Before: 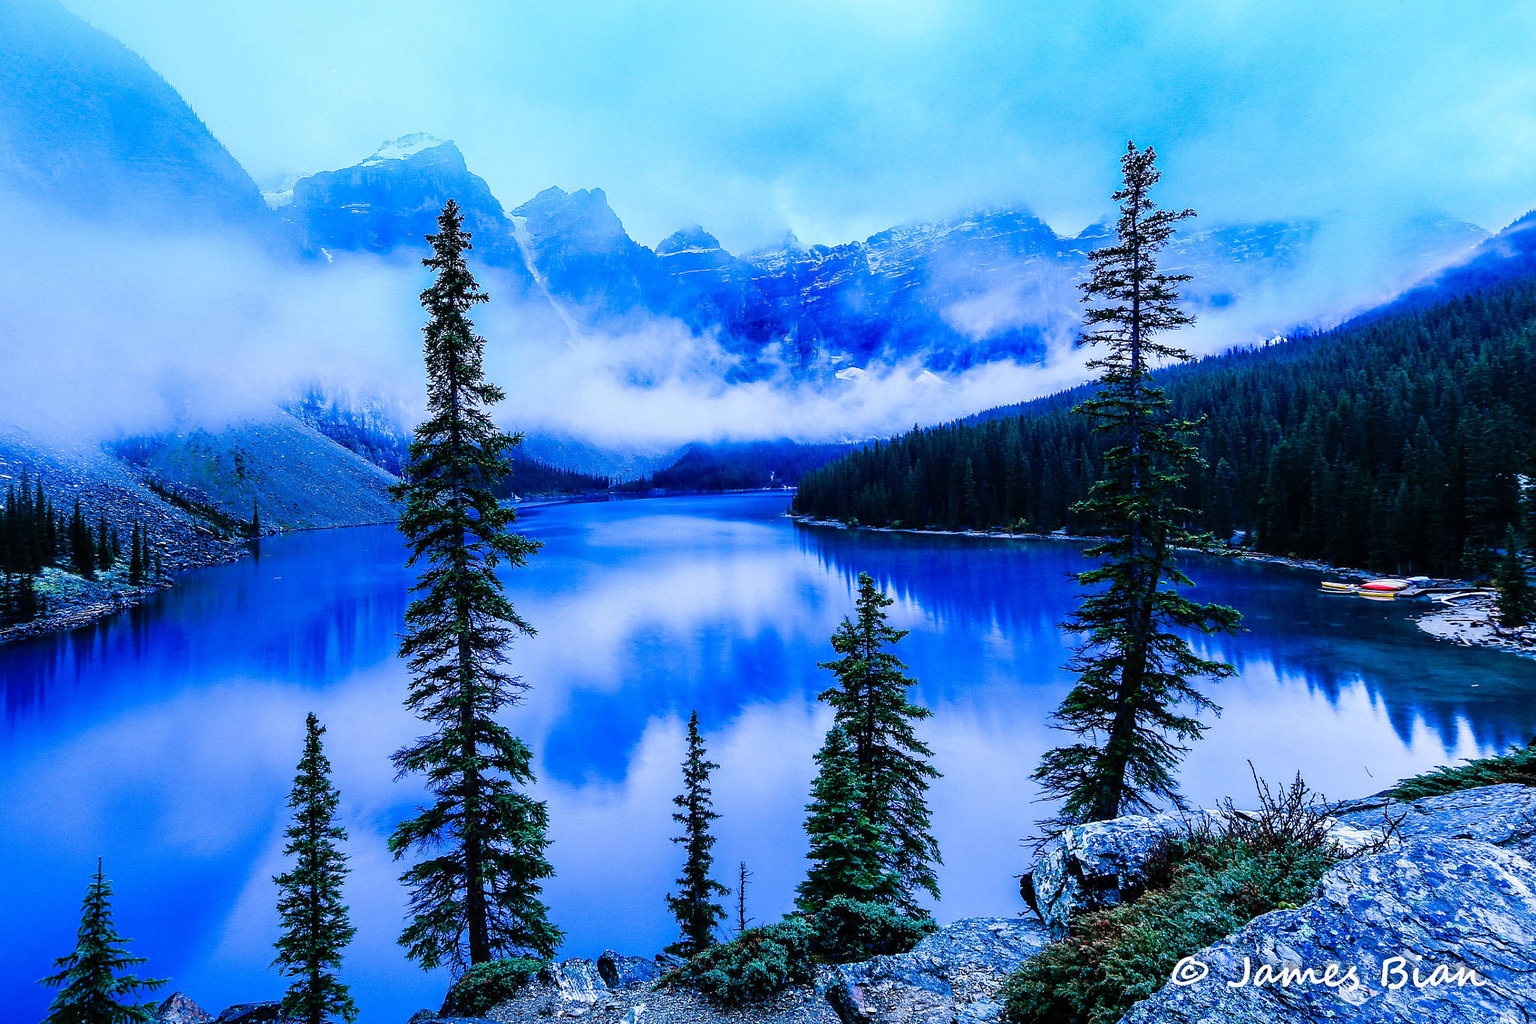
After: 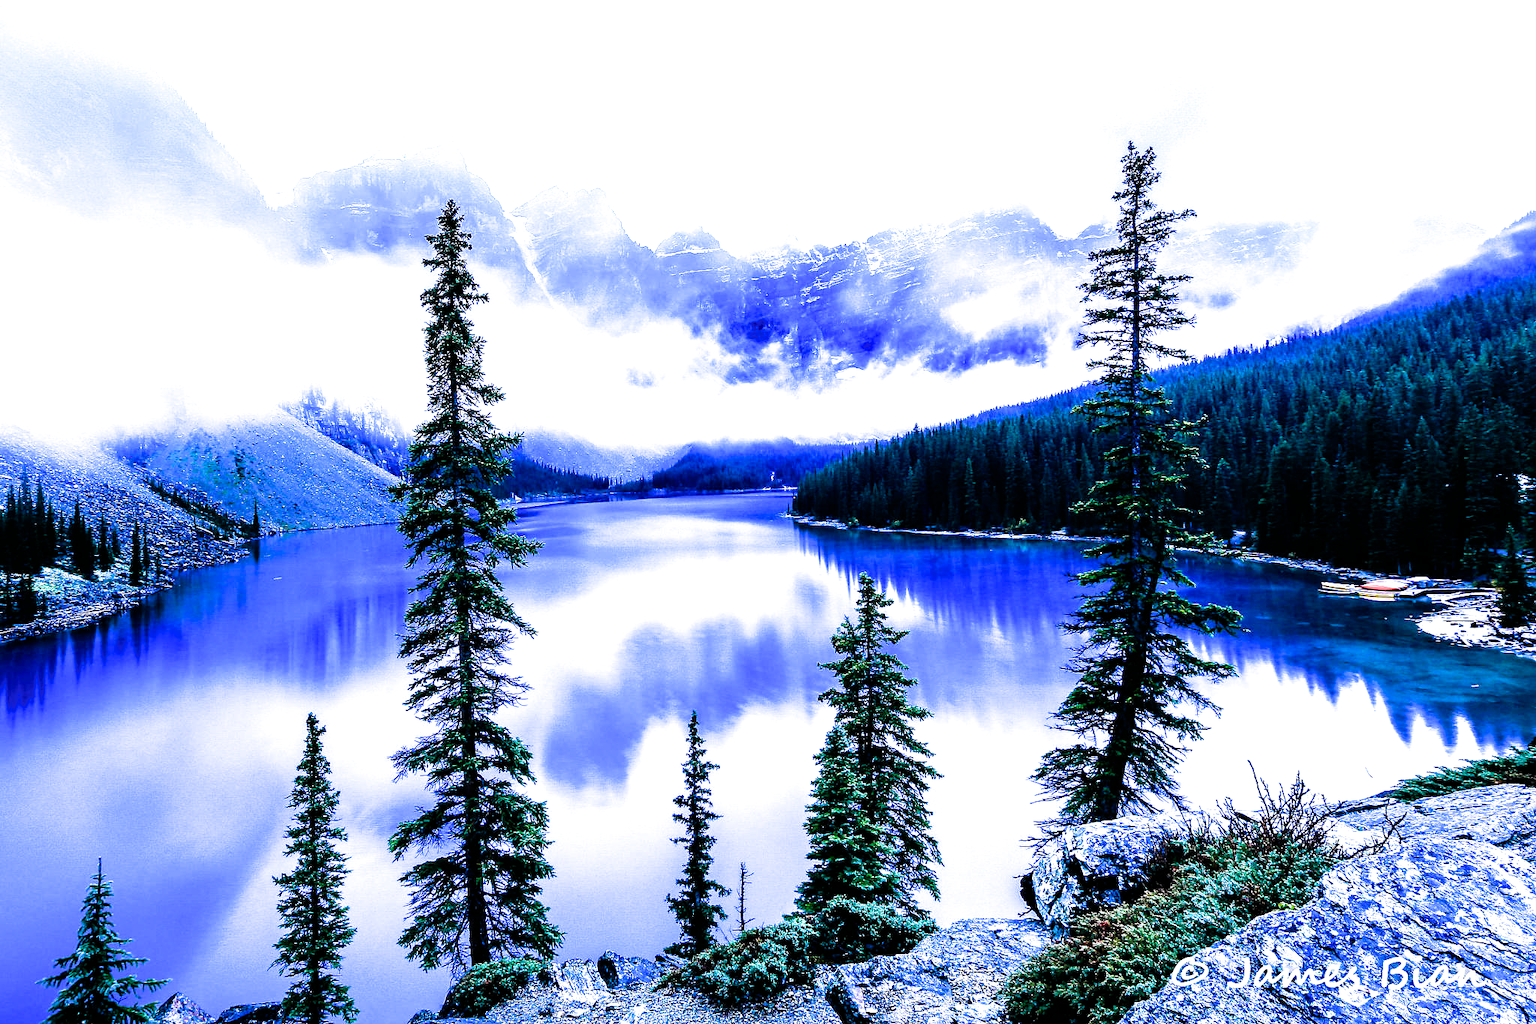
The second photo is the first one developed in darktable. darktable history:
exposure: black level correction 0, exposure 1.1 EV, compensate exposure bias true, compensate highlight preservation false
color balance rgb: highlights gain › chroma 0.934%, highlights gain › hue 25.24°, perceptual saturation grading › global saturation 20%, perceptual saturation grading › highlights -13.922%, perceptual saturation grading › shadows 49.223%
filmic rgb: black relative exposure -8.28 EV, white relative exposure 2.2 EV, threshold 5.98 EV, target white luminance 99.964%, hardness 7.16, latitude 74.93%, contrast 1.318, highlights saturation mix -1.56%, shadows ↔ highlights balance 30.03%, enable highlight reconstruction true
